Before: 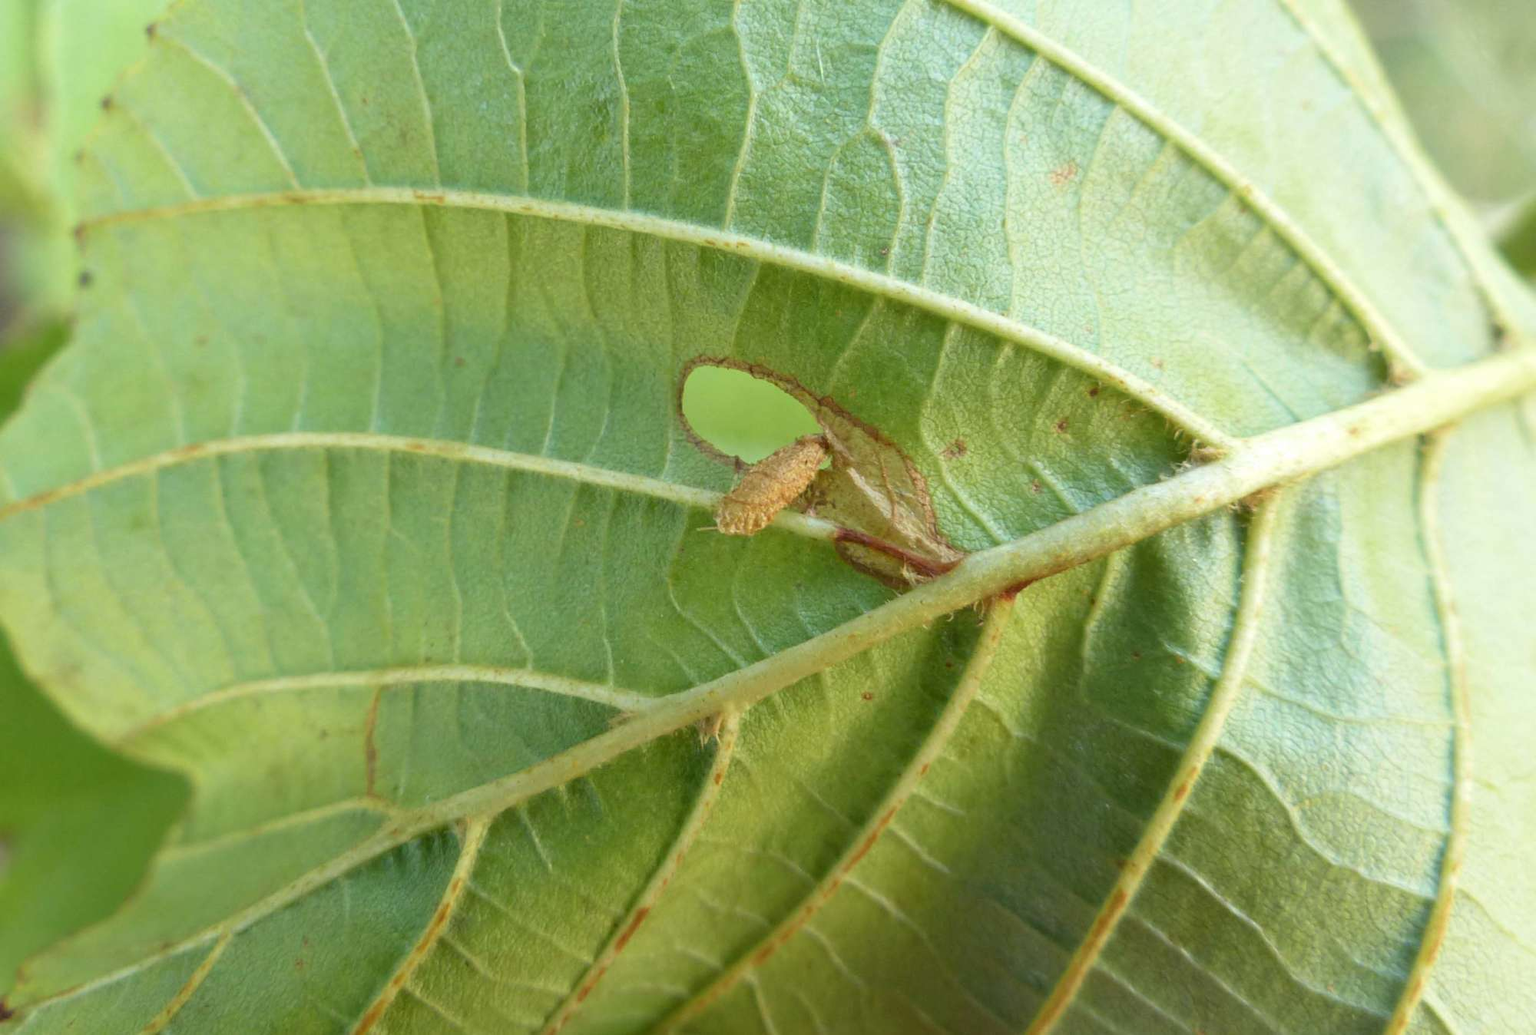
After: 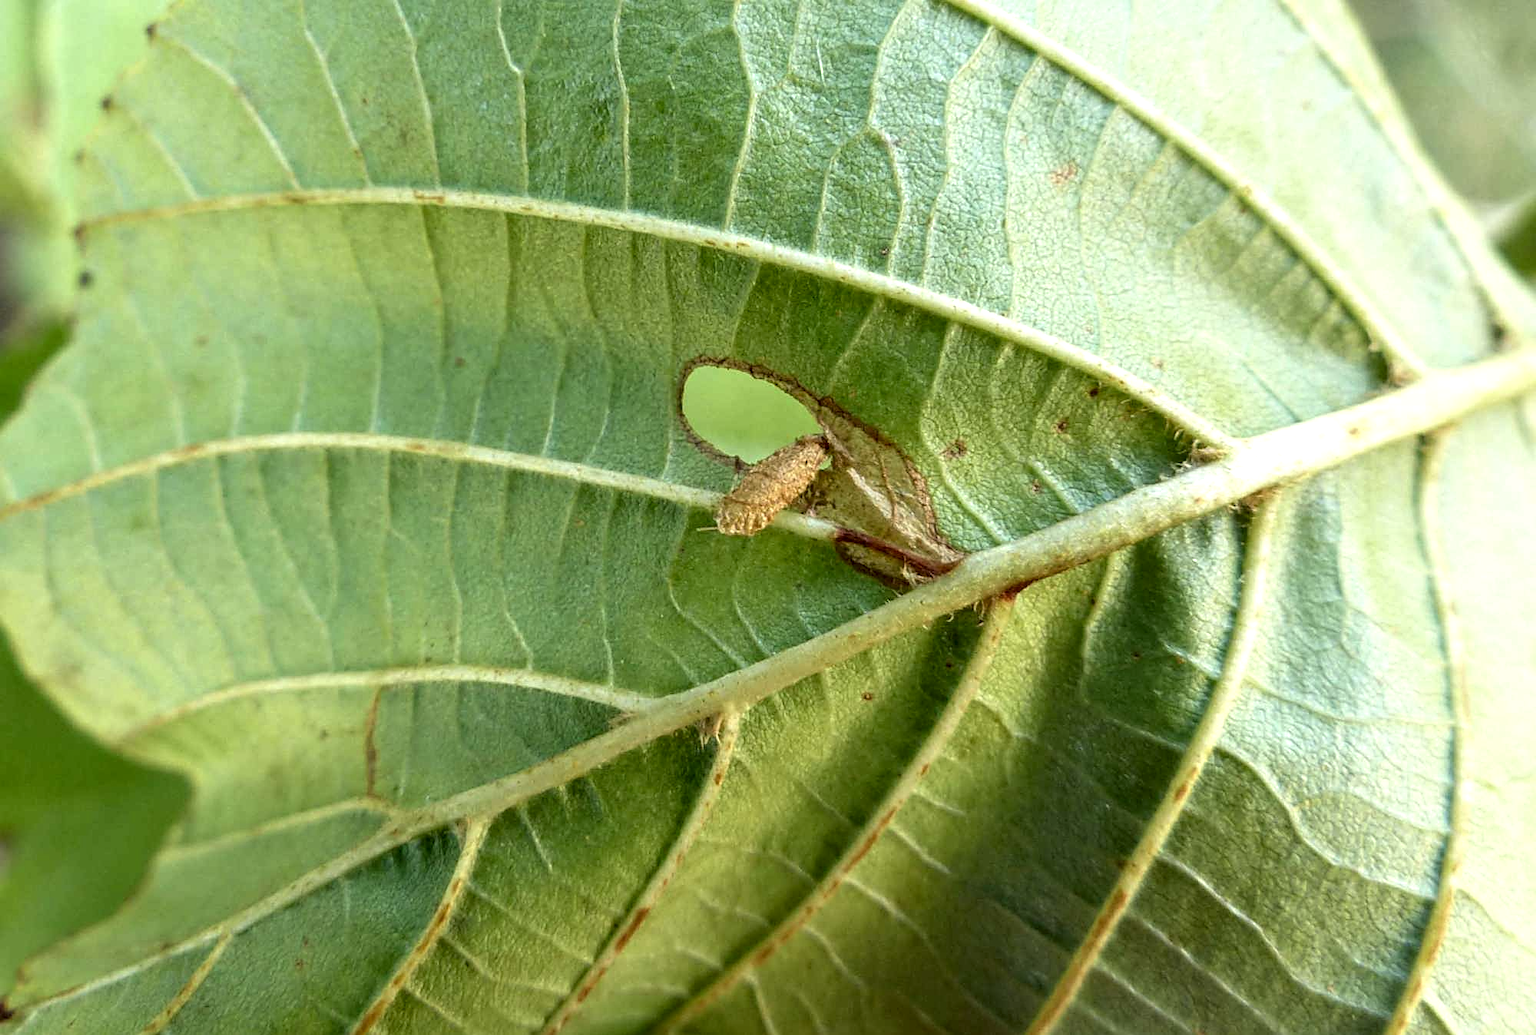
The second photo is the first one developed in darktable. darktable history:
local contrast: highlights 64%, shadows 54%, detail 169%, midtone range 0.52
sharpen: on, module defaults
